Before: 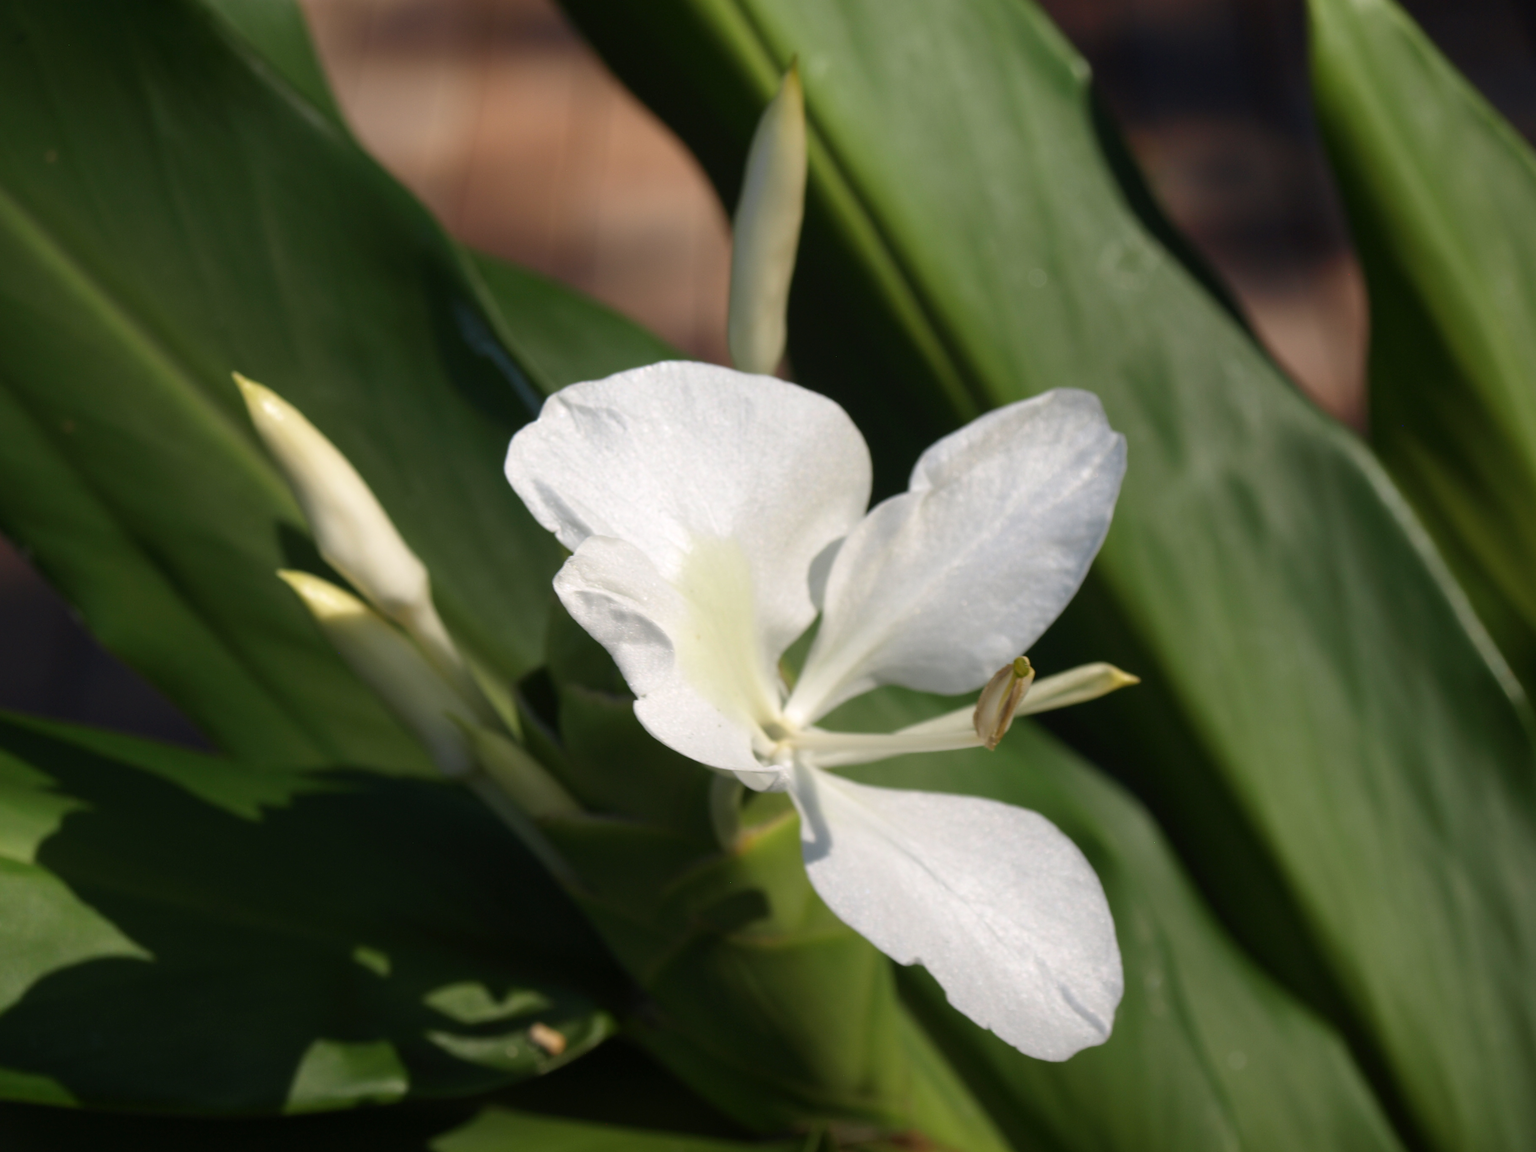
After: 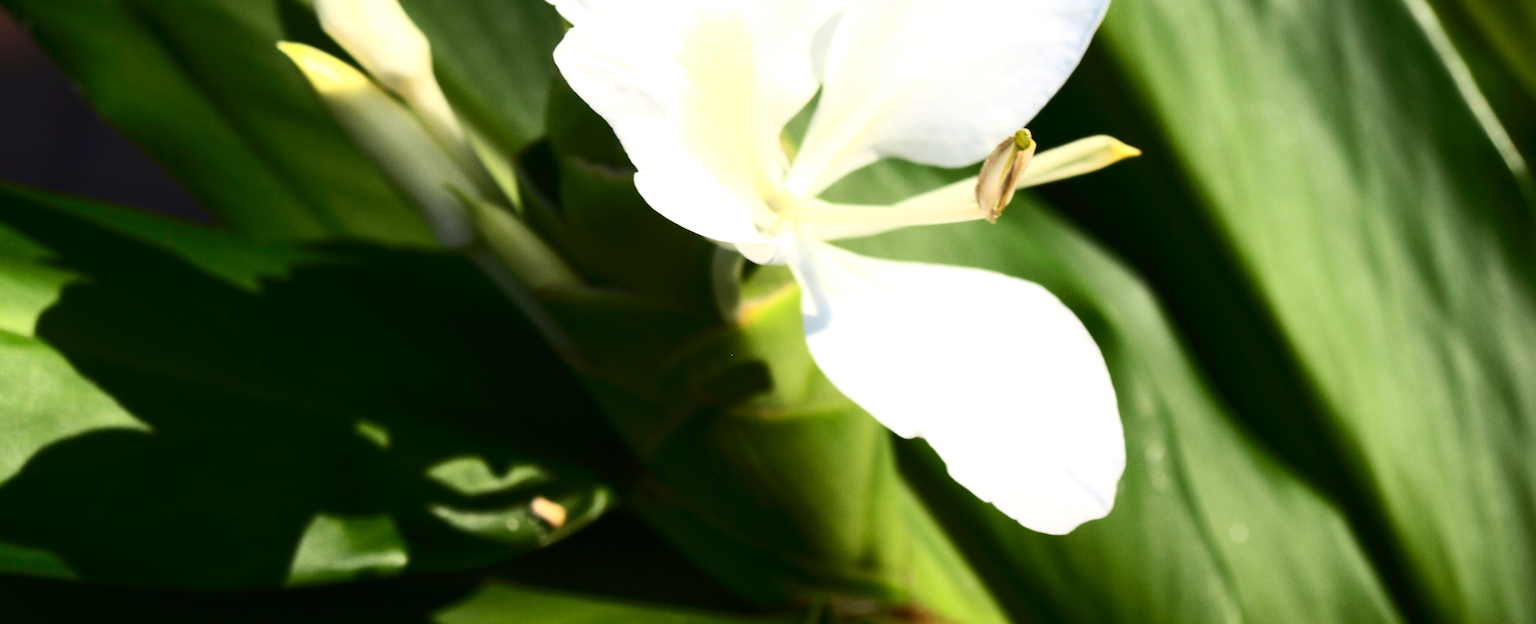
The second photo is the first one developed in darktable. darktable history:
exposure: black level correction 0, exposure 1.001 EV, compensate exposure bias true, compensate highlight preservation false
contrast brightness saturation: contrast 0.406, brightness 0.051, saturation 0.253
crop and rotate: top 45.834%, right 0.088%
